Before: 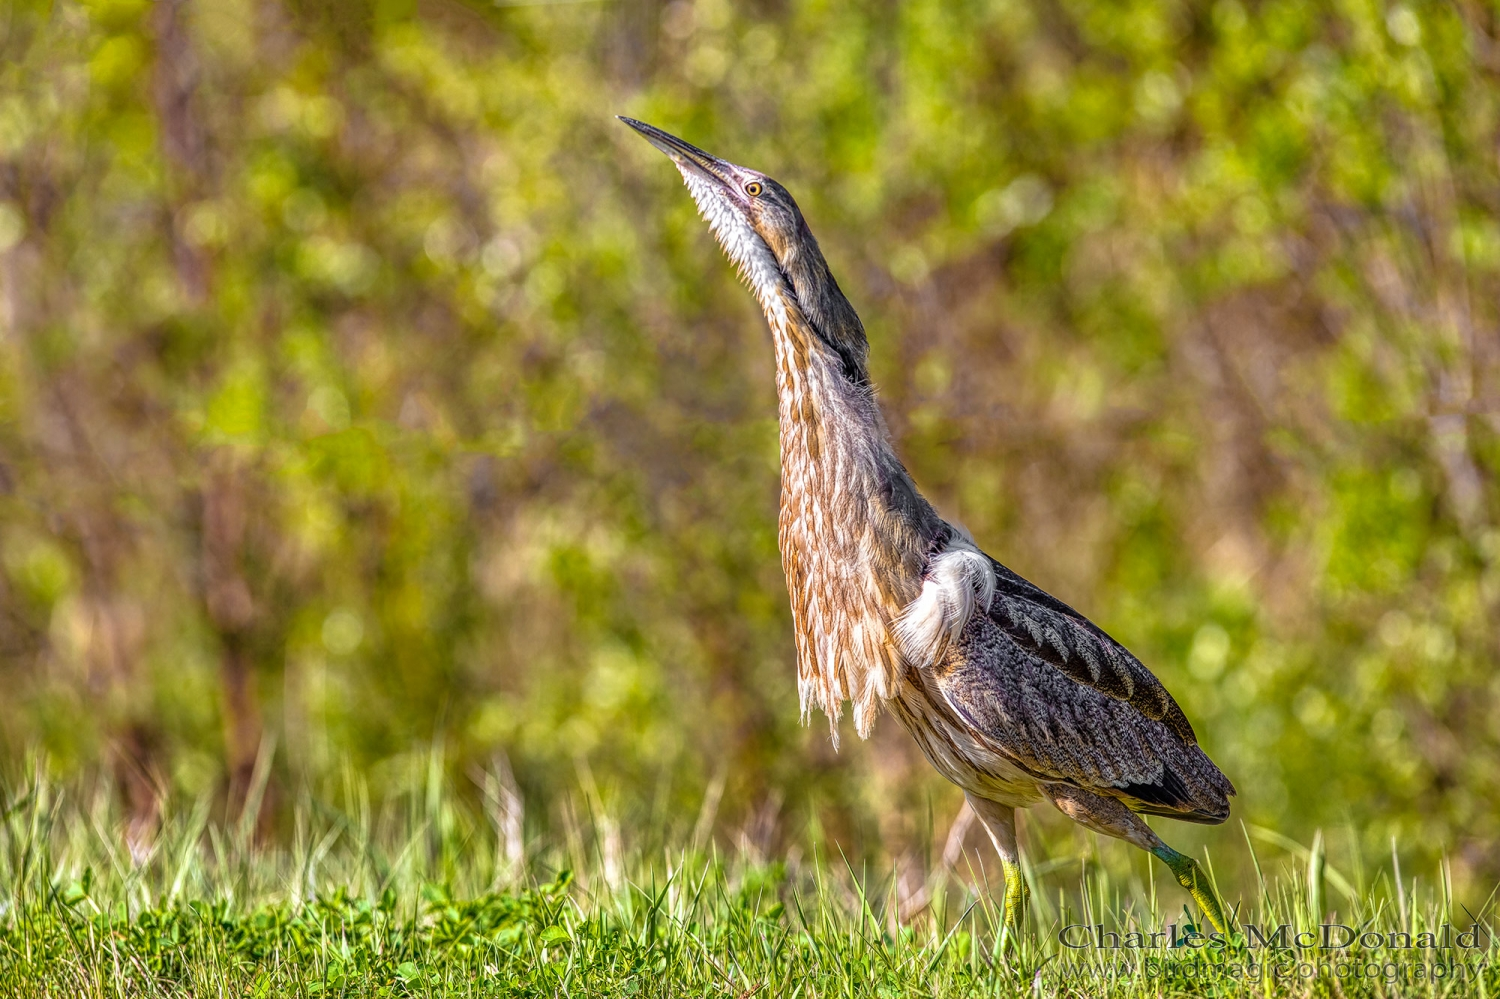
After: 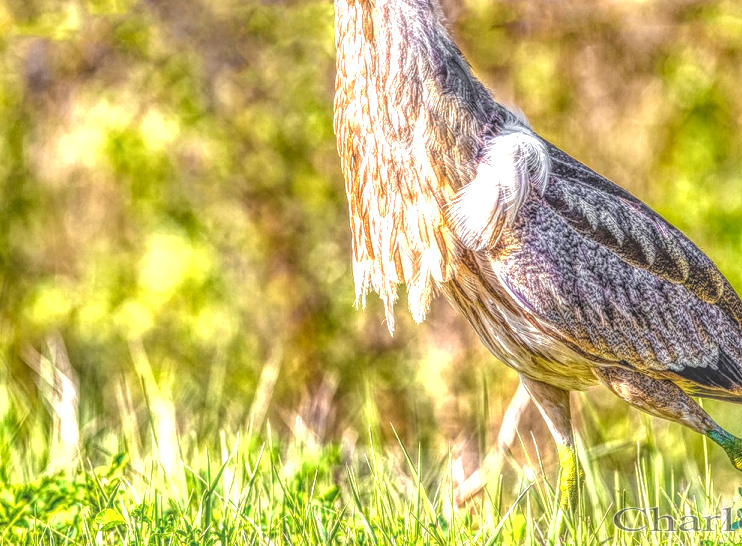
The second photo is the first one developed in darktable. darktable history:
crop: left 29.672%, top 41.786%, right 20.851%, bottom 3.487%
local contrast: highlights 0%, shadows 0%, detail 200%, midtone range 0.25
exposure: black level correction 0, exposure 1.1 EV, compensate highlight preservation false
